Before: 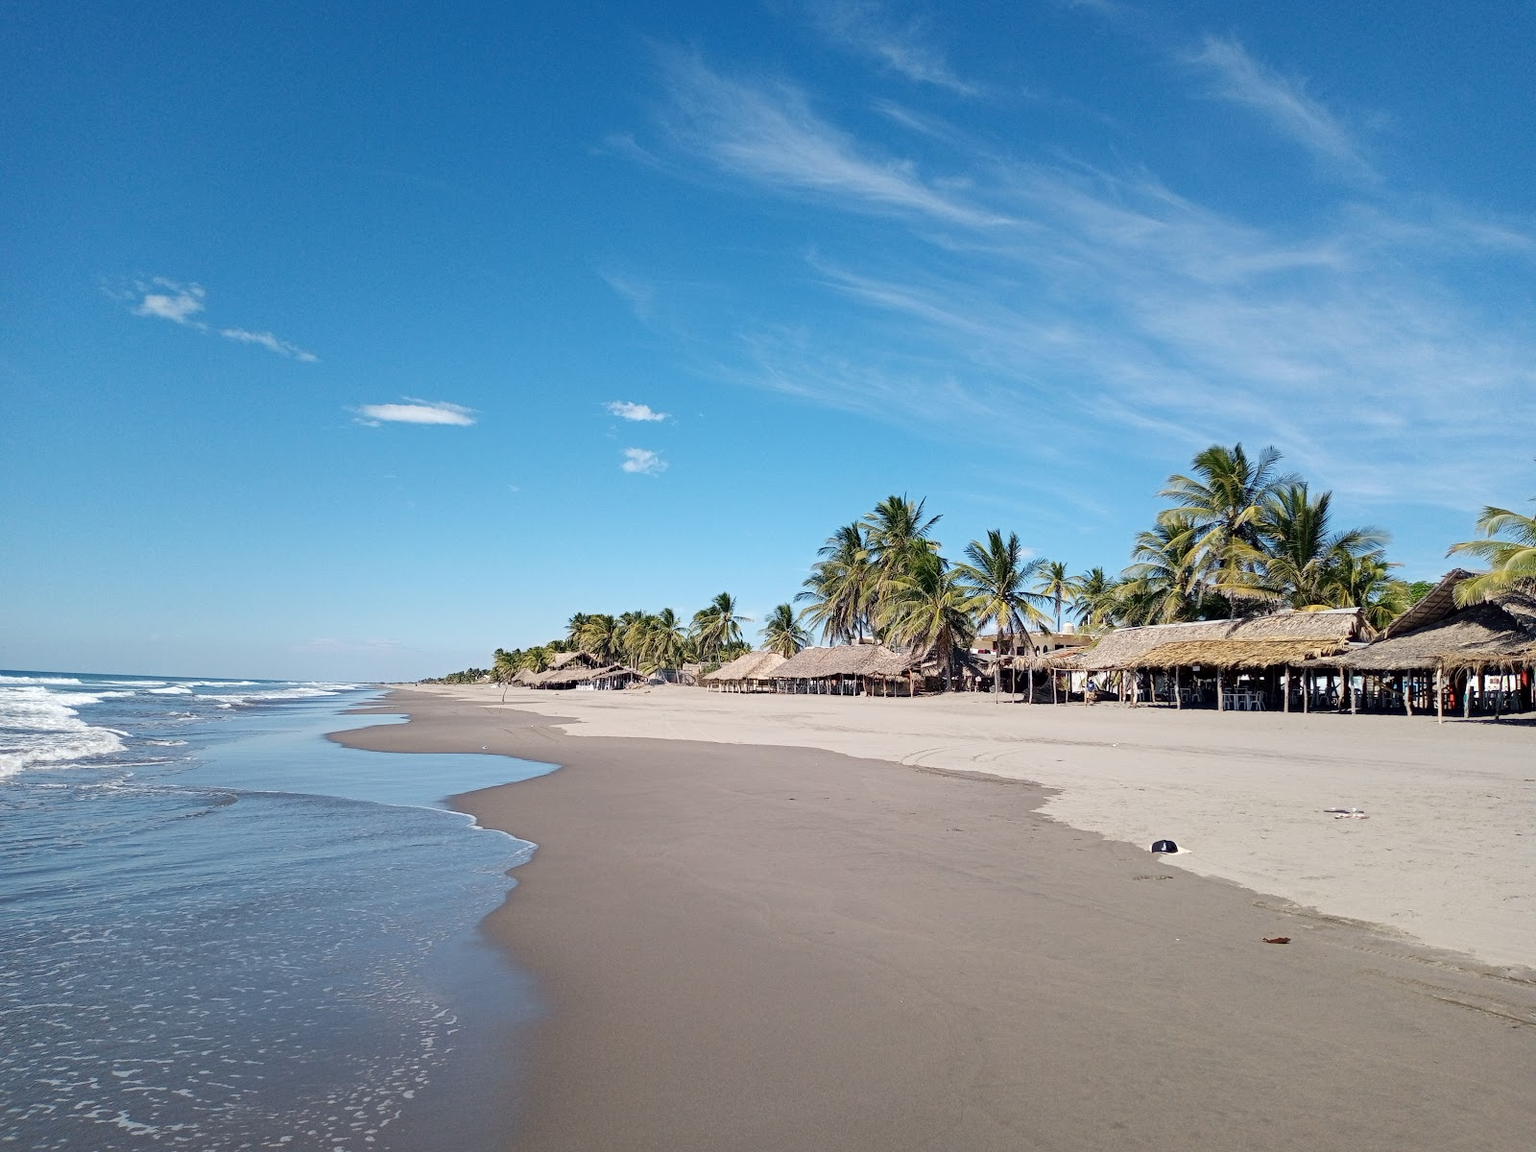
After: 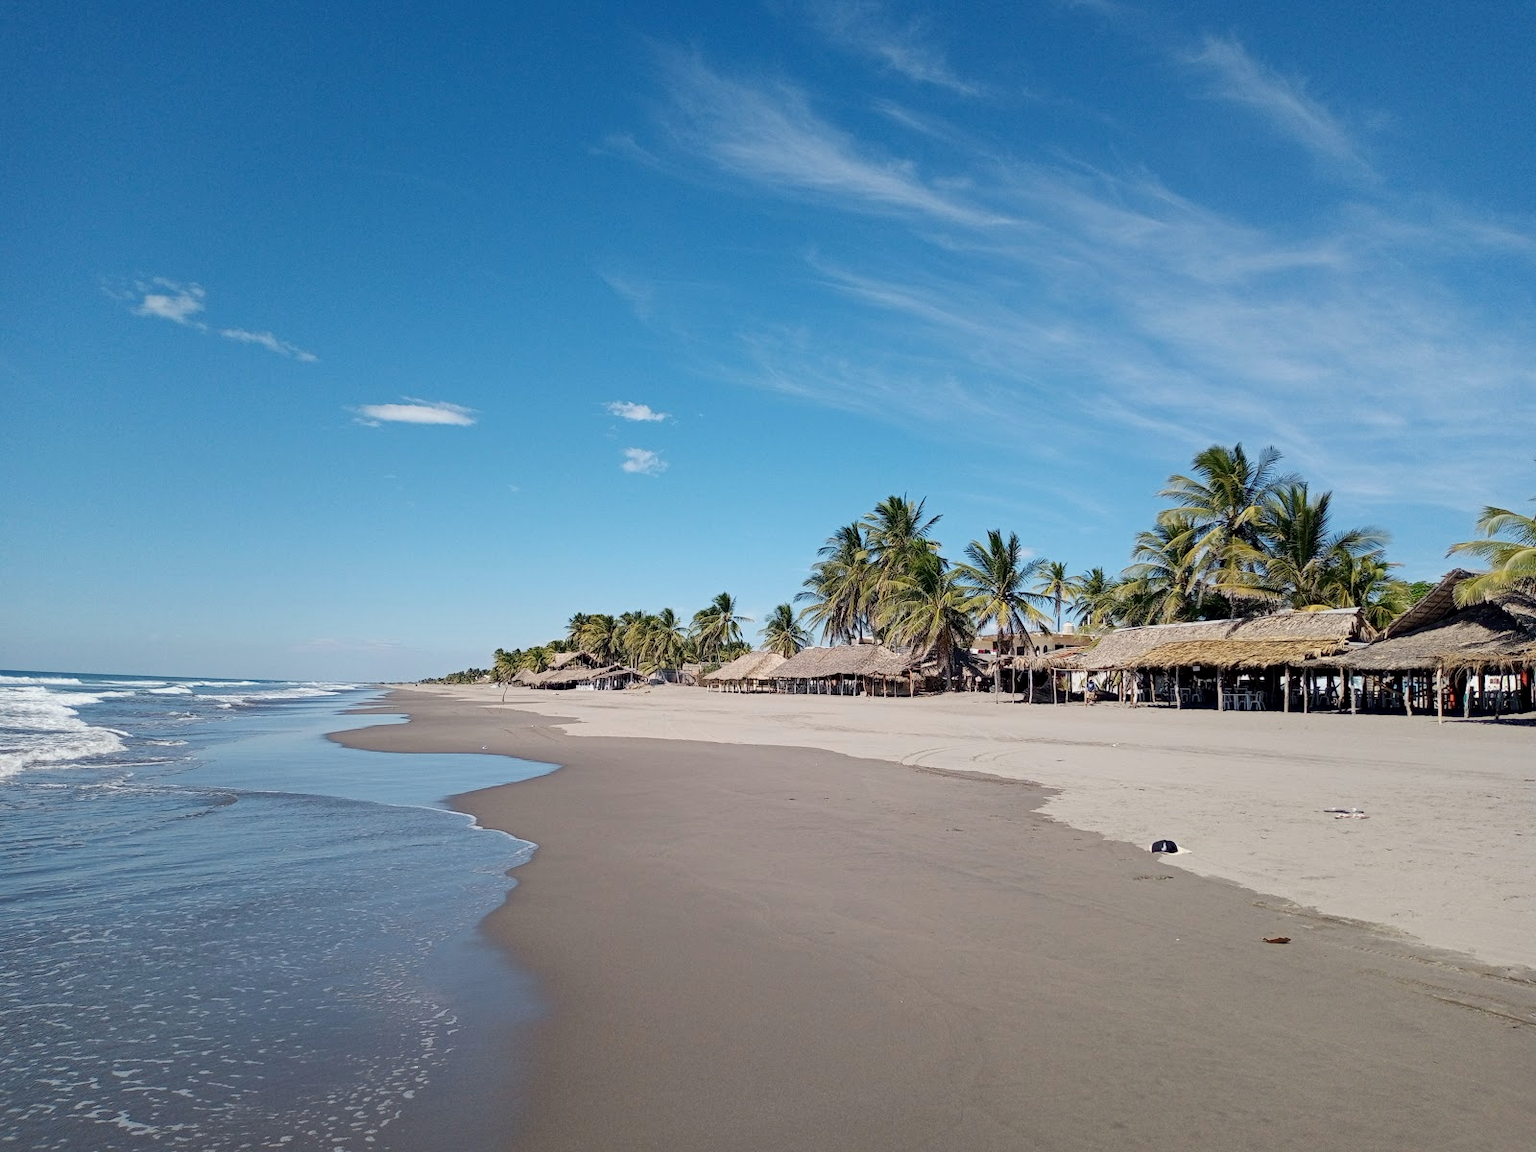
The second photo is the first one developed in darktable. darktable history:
exposure: black level correction 0.001, exposure -0.199 EV, compensate highlight preservation false
